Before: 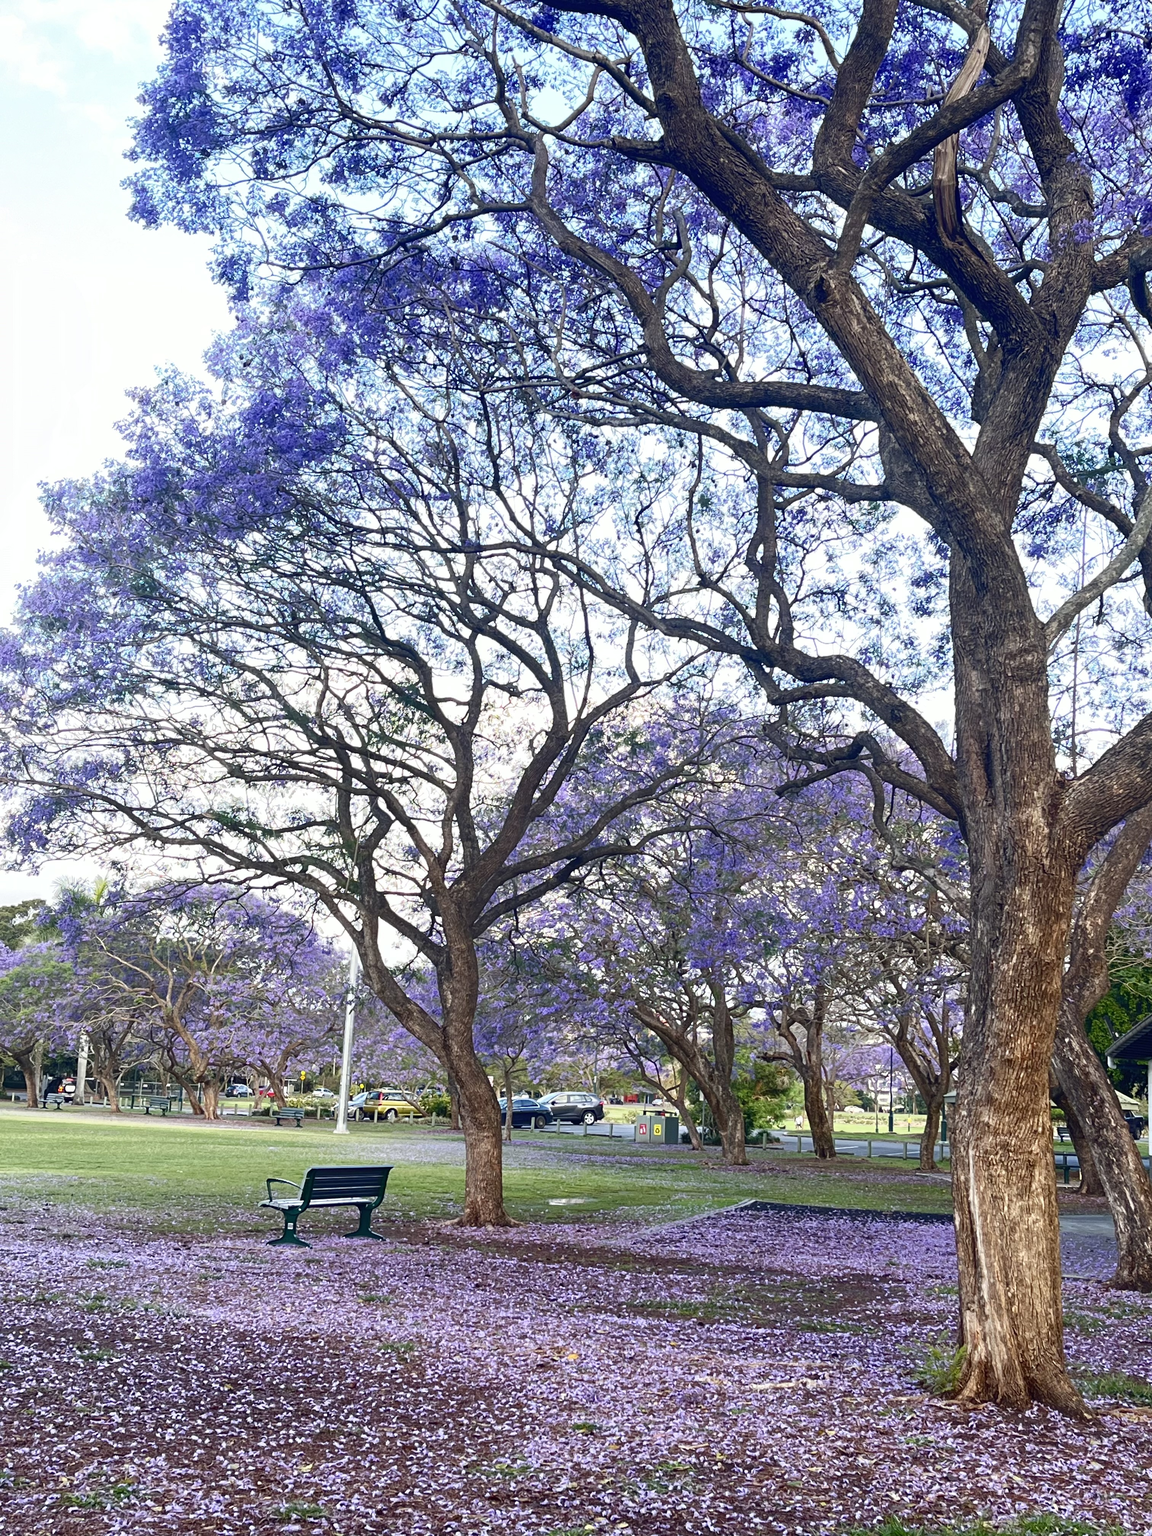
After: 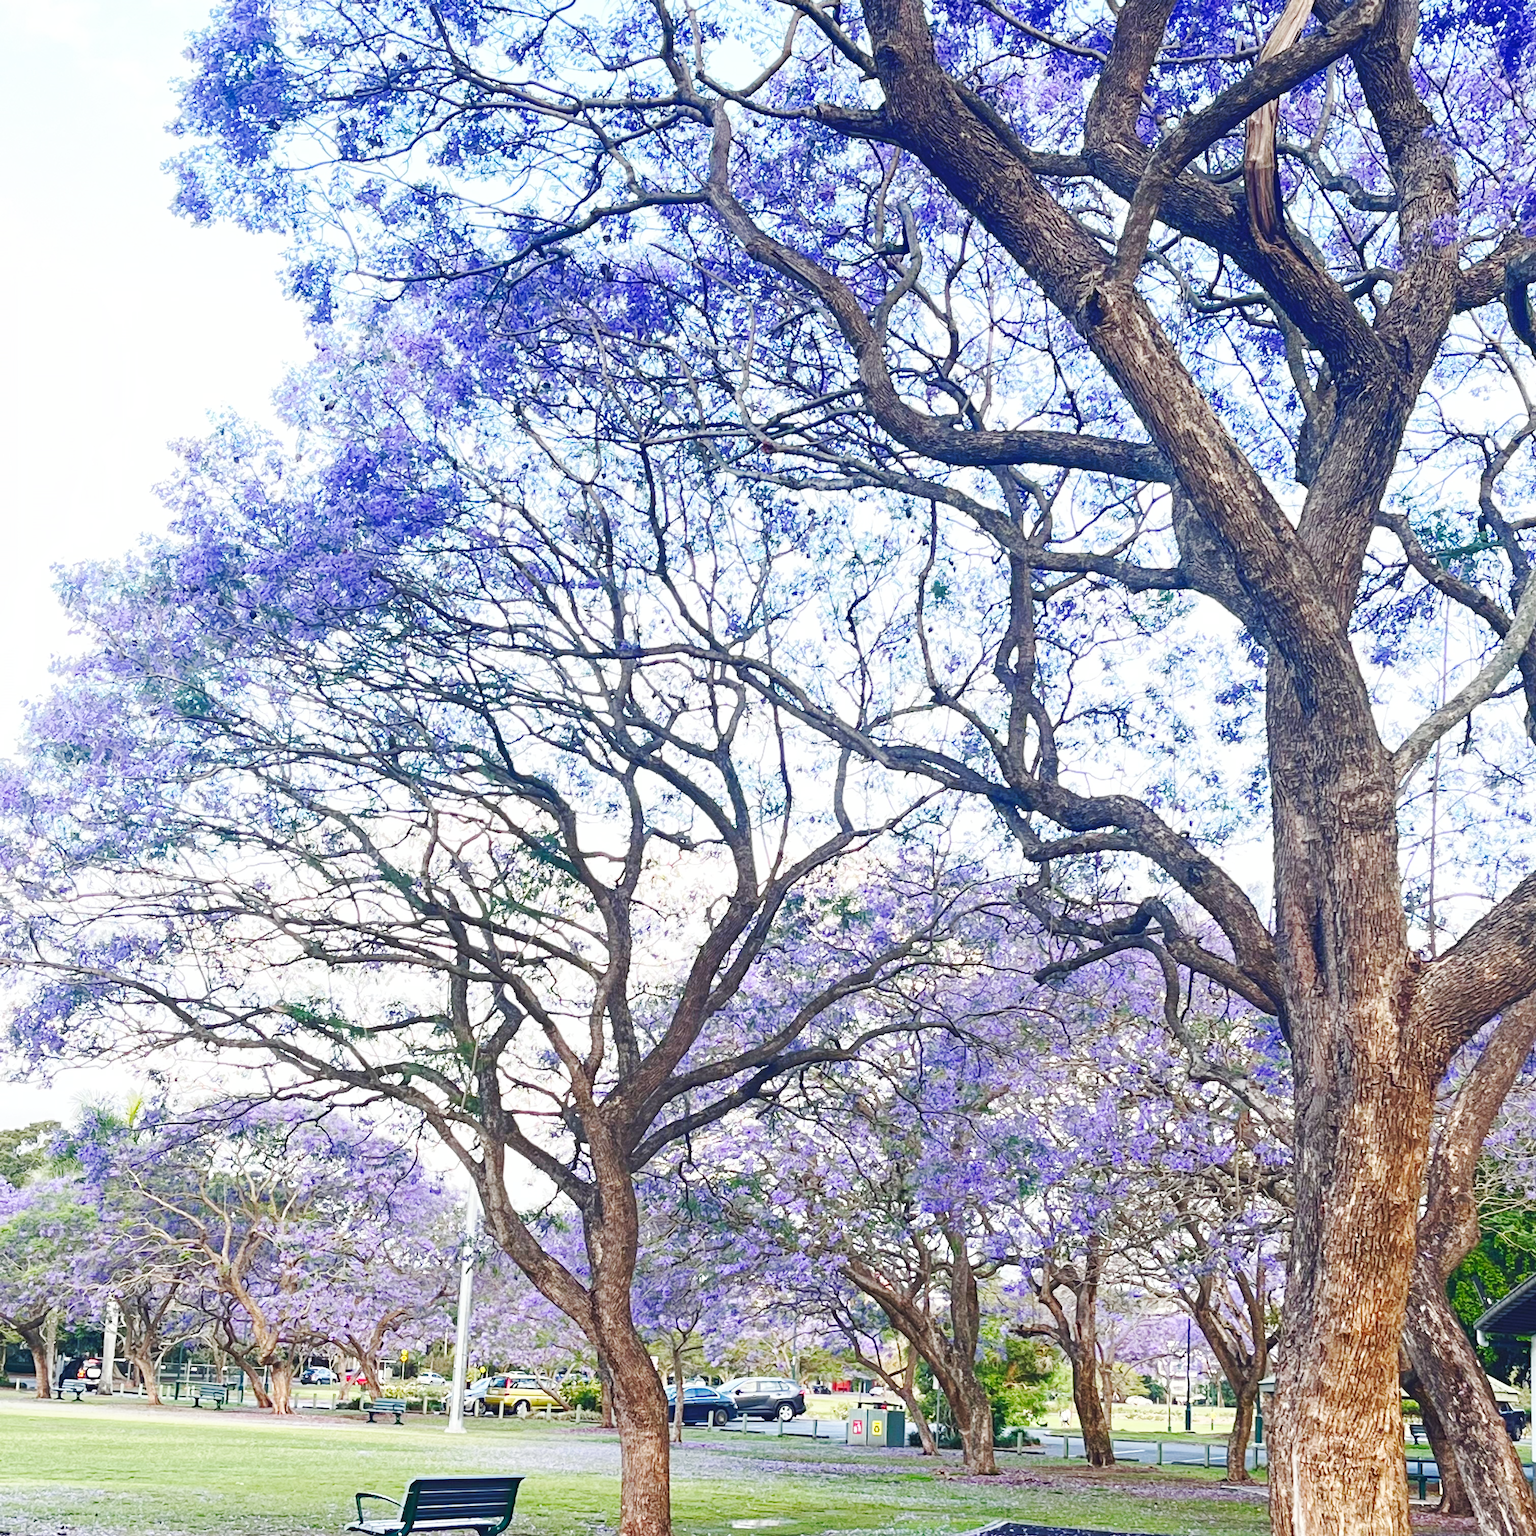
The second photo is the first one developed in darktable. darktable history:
crop: top 3.857%, bottom 21.132%
base curve: curves: ch0 [(0, 0.007) (0.028, 0.063) (0.121, 0.311) (0.46, 0.743) (0.859, 0.957) (1, 1)], preserve colors none
haze removal: compatibility mode true, adaptive false
